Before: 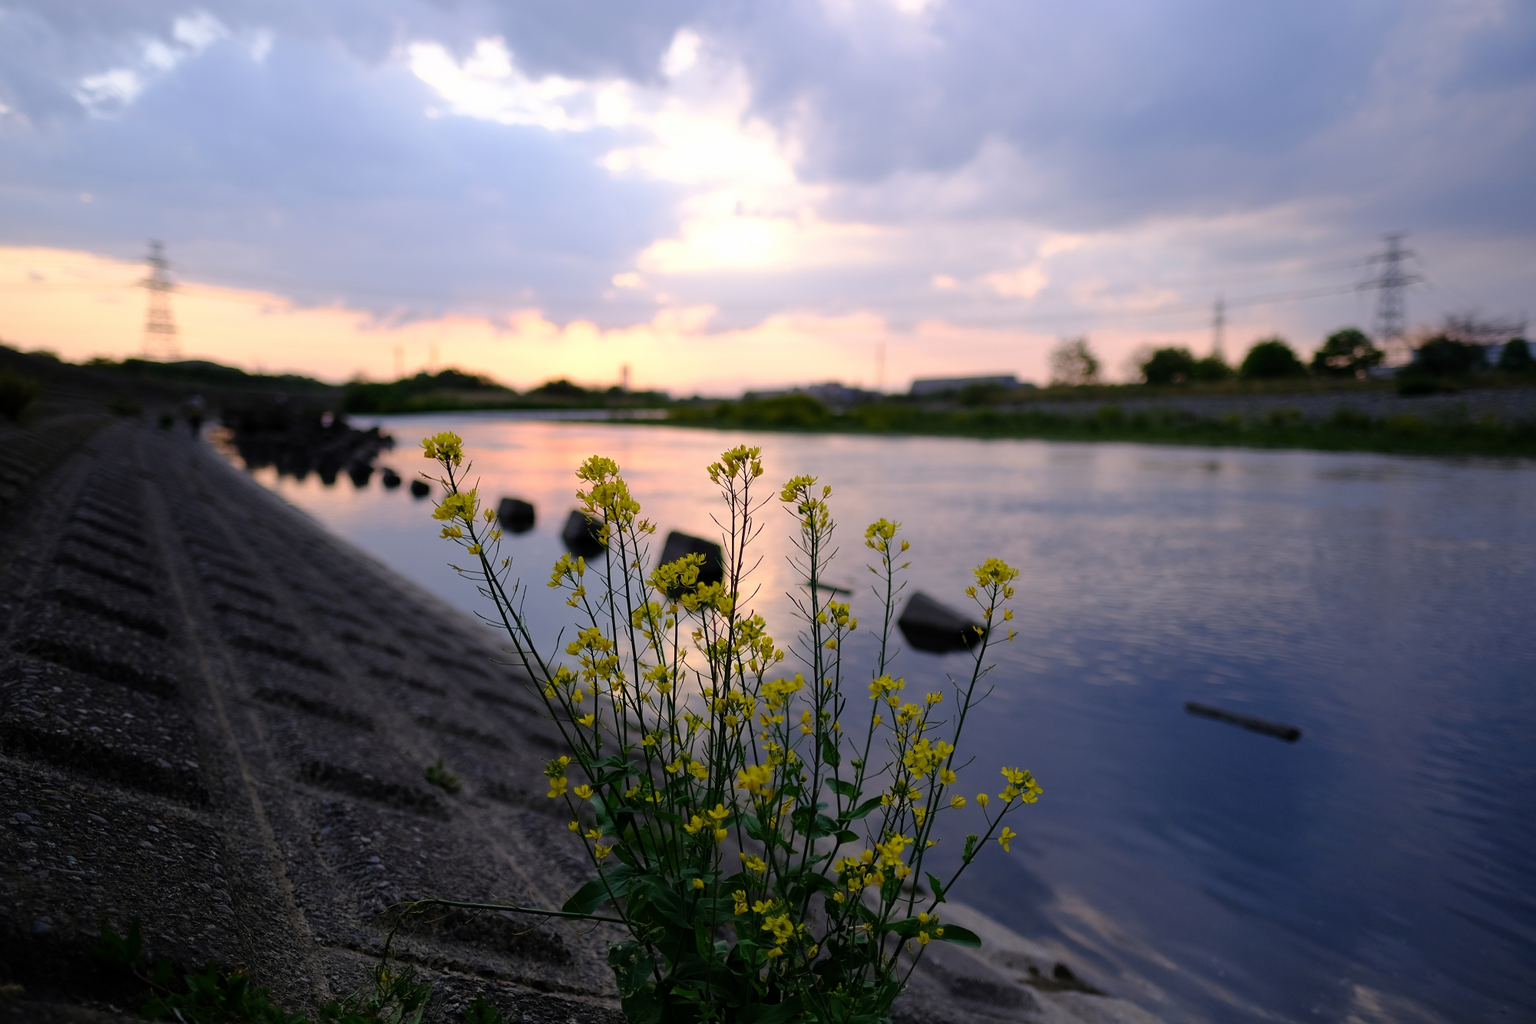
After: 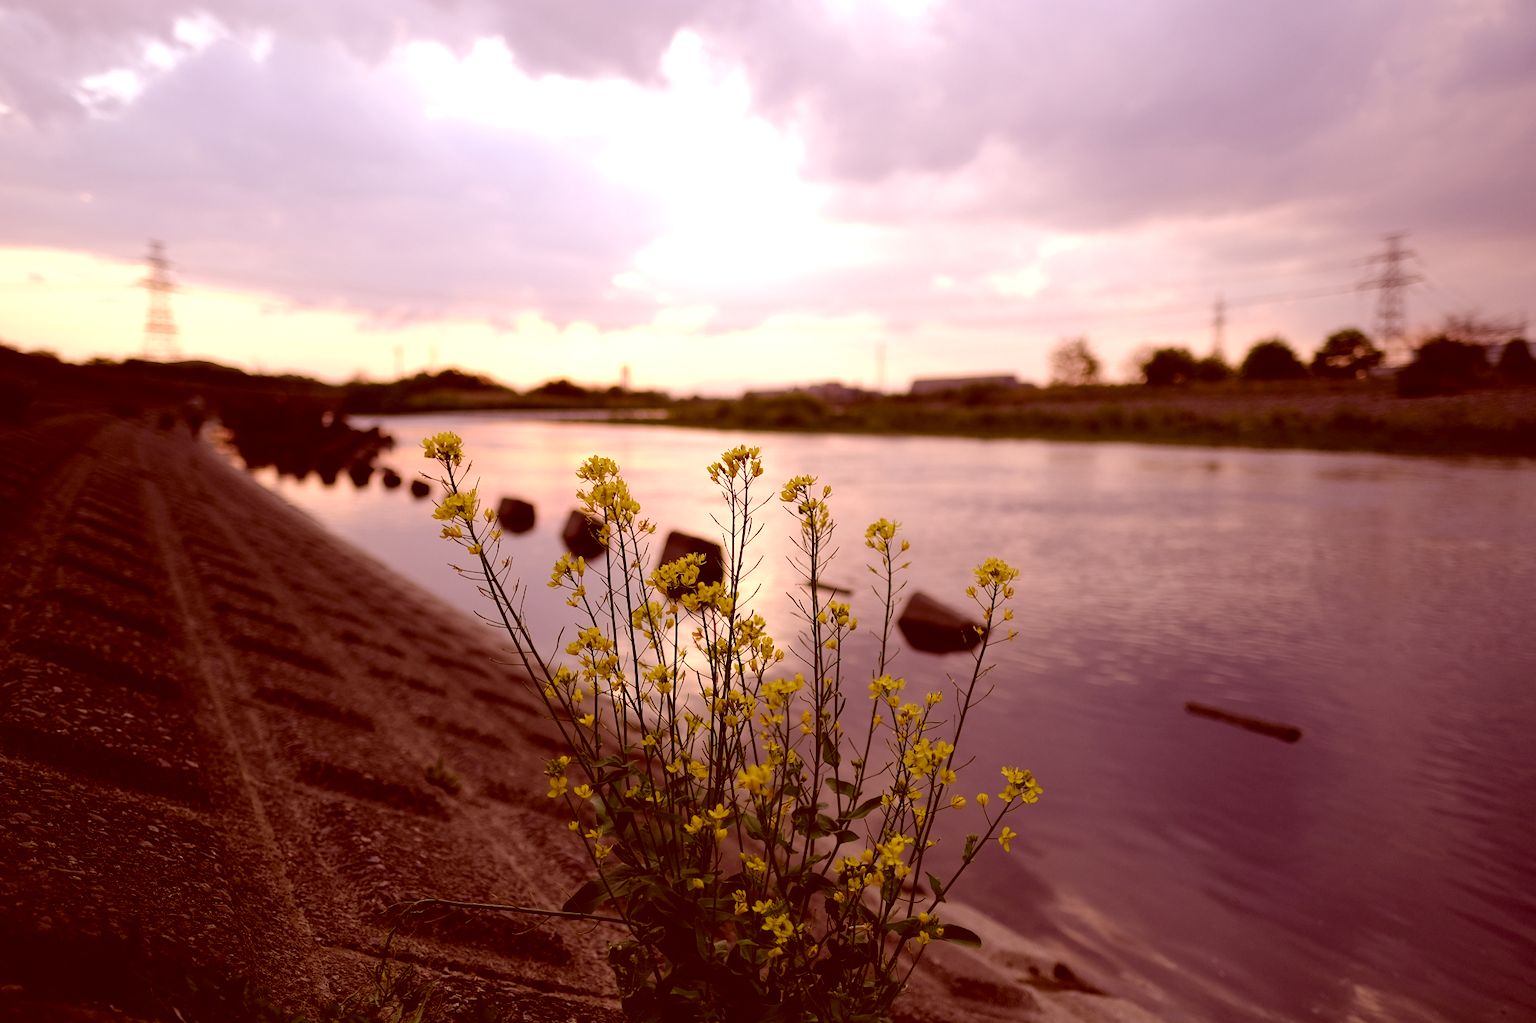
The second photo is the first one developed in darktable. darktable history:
exposure: black level correction 0.001, exposure 0.5 EV, compensate exposure bias true, compensate highlight preservation false
contrast brightness saturation: saturation -0.05
color correction: highlights a* 9.03, highlights b* 8.71, shadows a* 40, shadows b* 40, saturation 0.8
